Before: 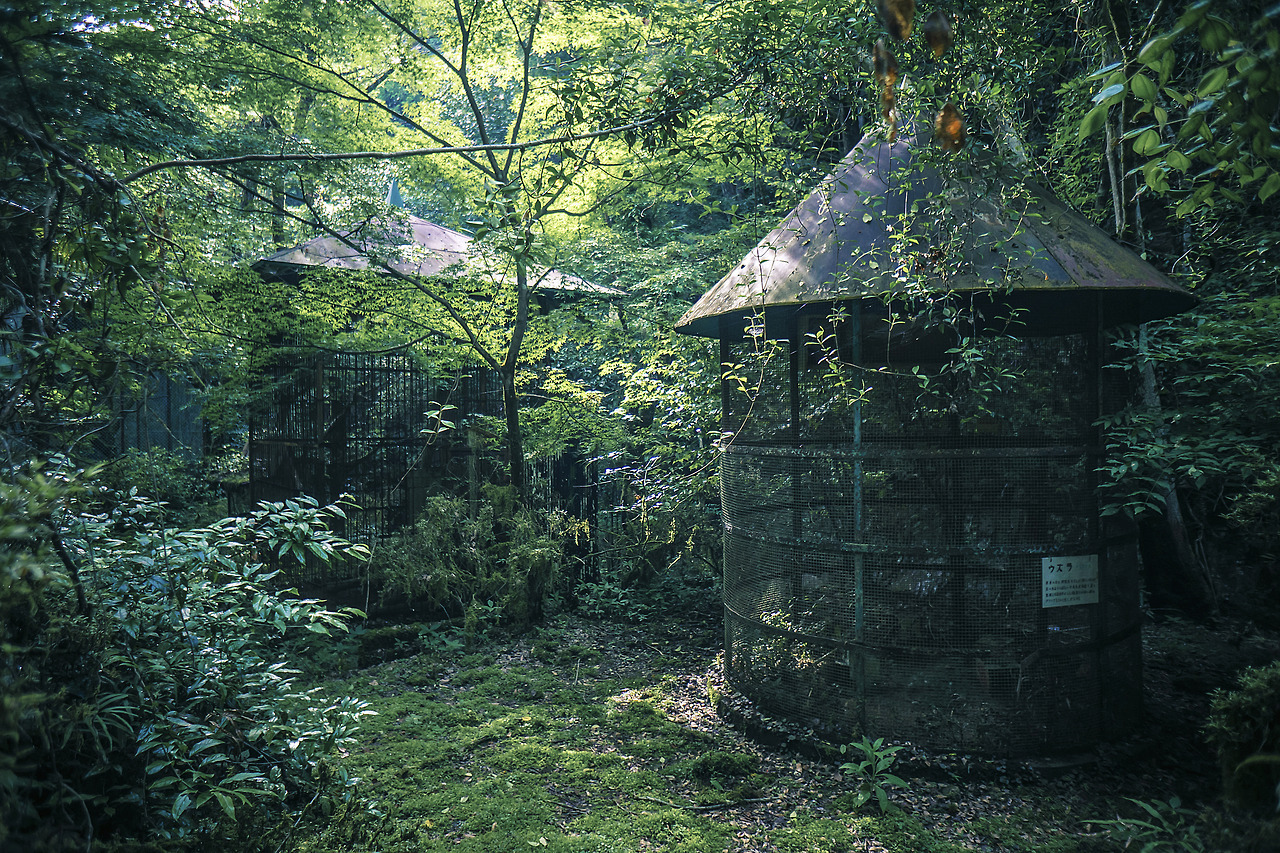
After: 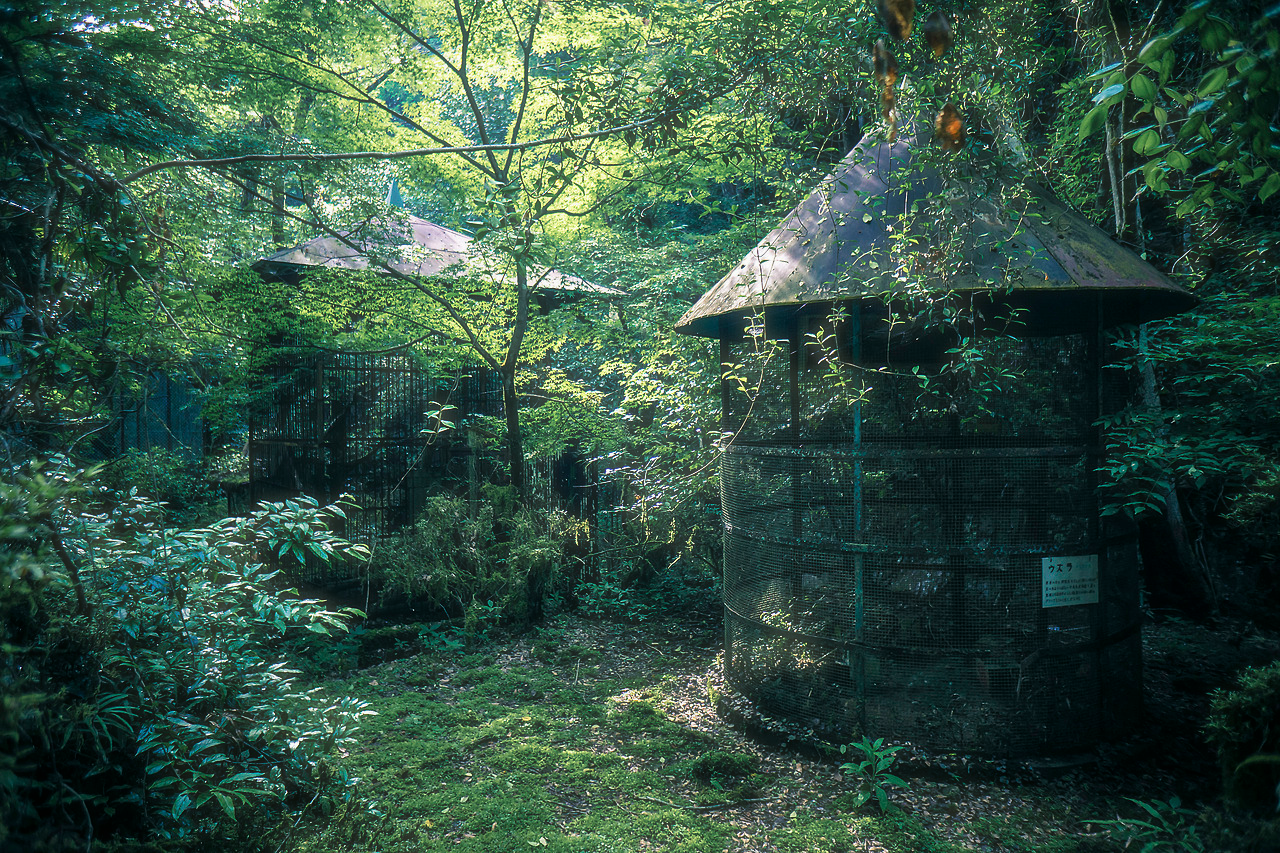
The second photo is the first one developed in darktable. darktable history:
haze removal: strength -0.06, compatibility mode true, adaptive false
